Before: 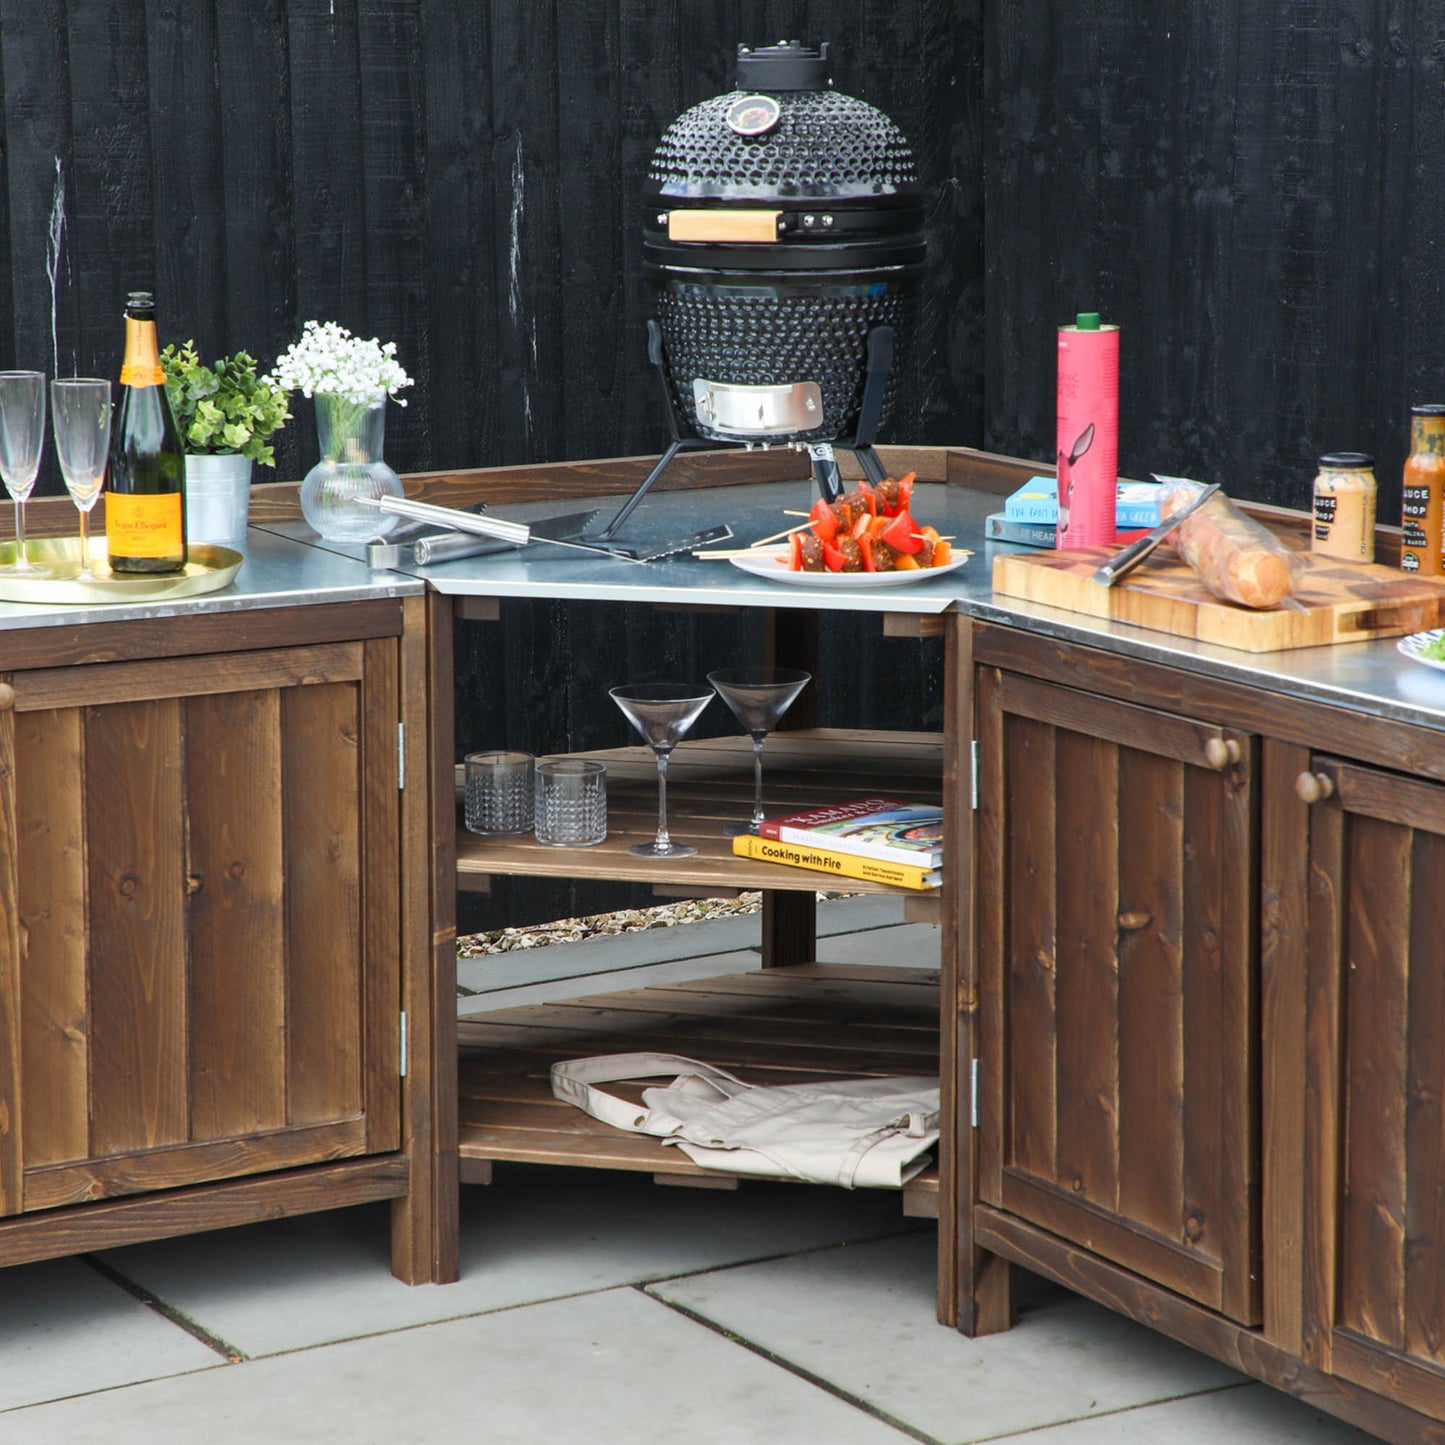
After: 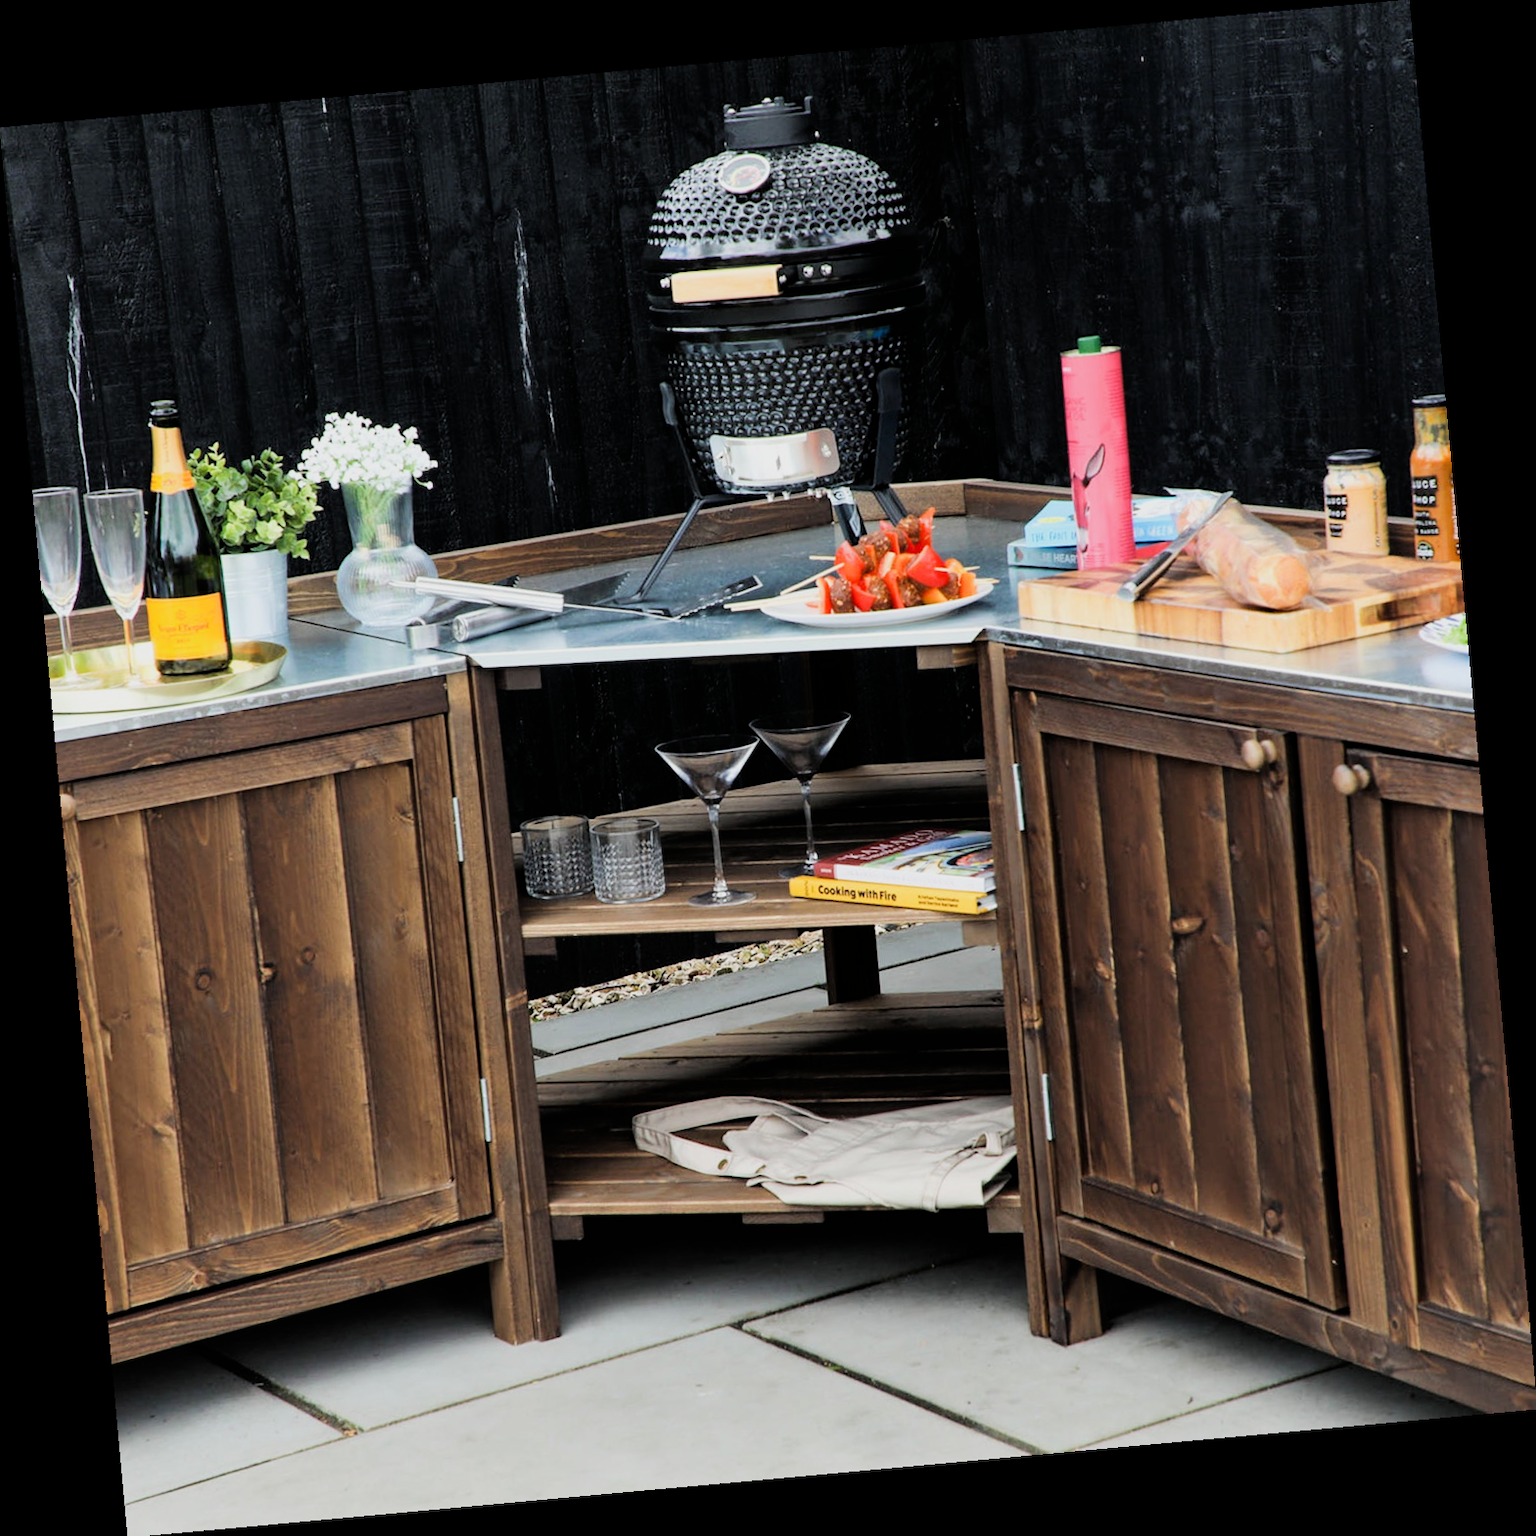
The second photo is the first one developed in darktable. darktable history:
filmic rgb: black relative exposure -5 EV, hardness 2.88, contrast 1.3, highlights saturation mix -30%
rotate and perspective: rotation -5.2°, automatic cropping off
exposure: exposure 0.207 EV, compensate highlight preservation false
